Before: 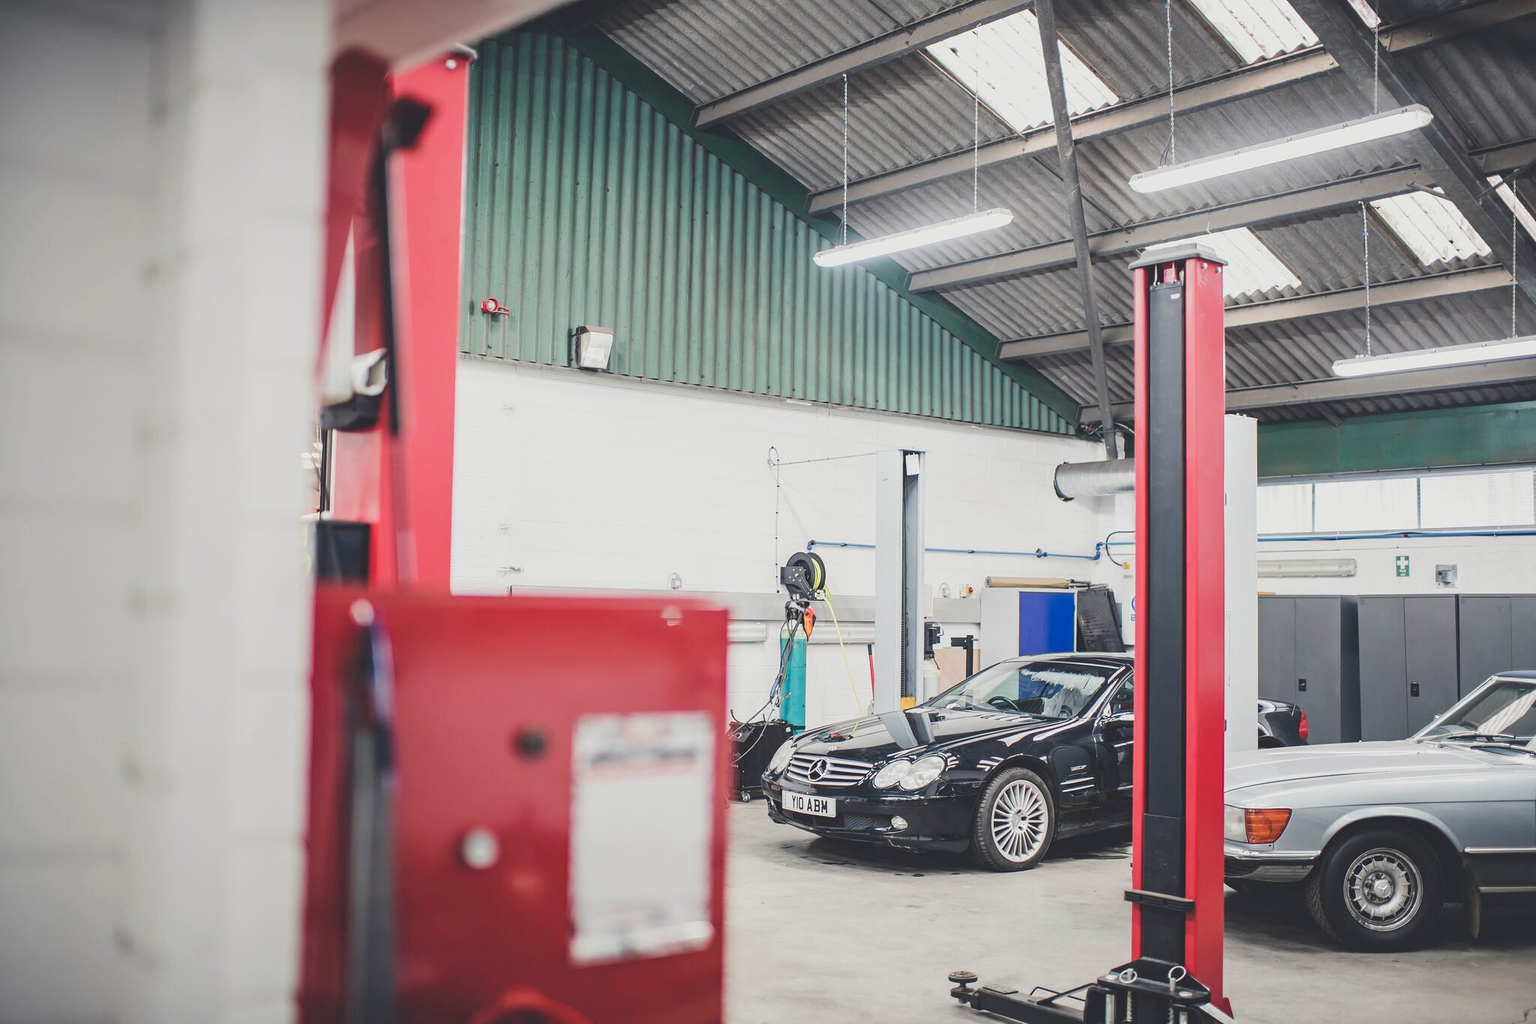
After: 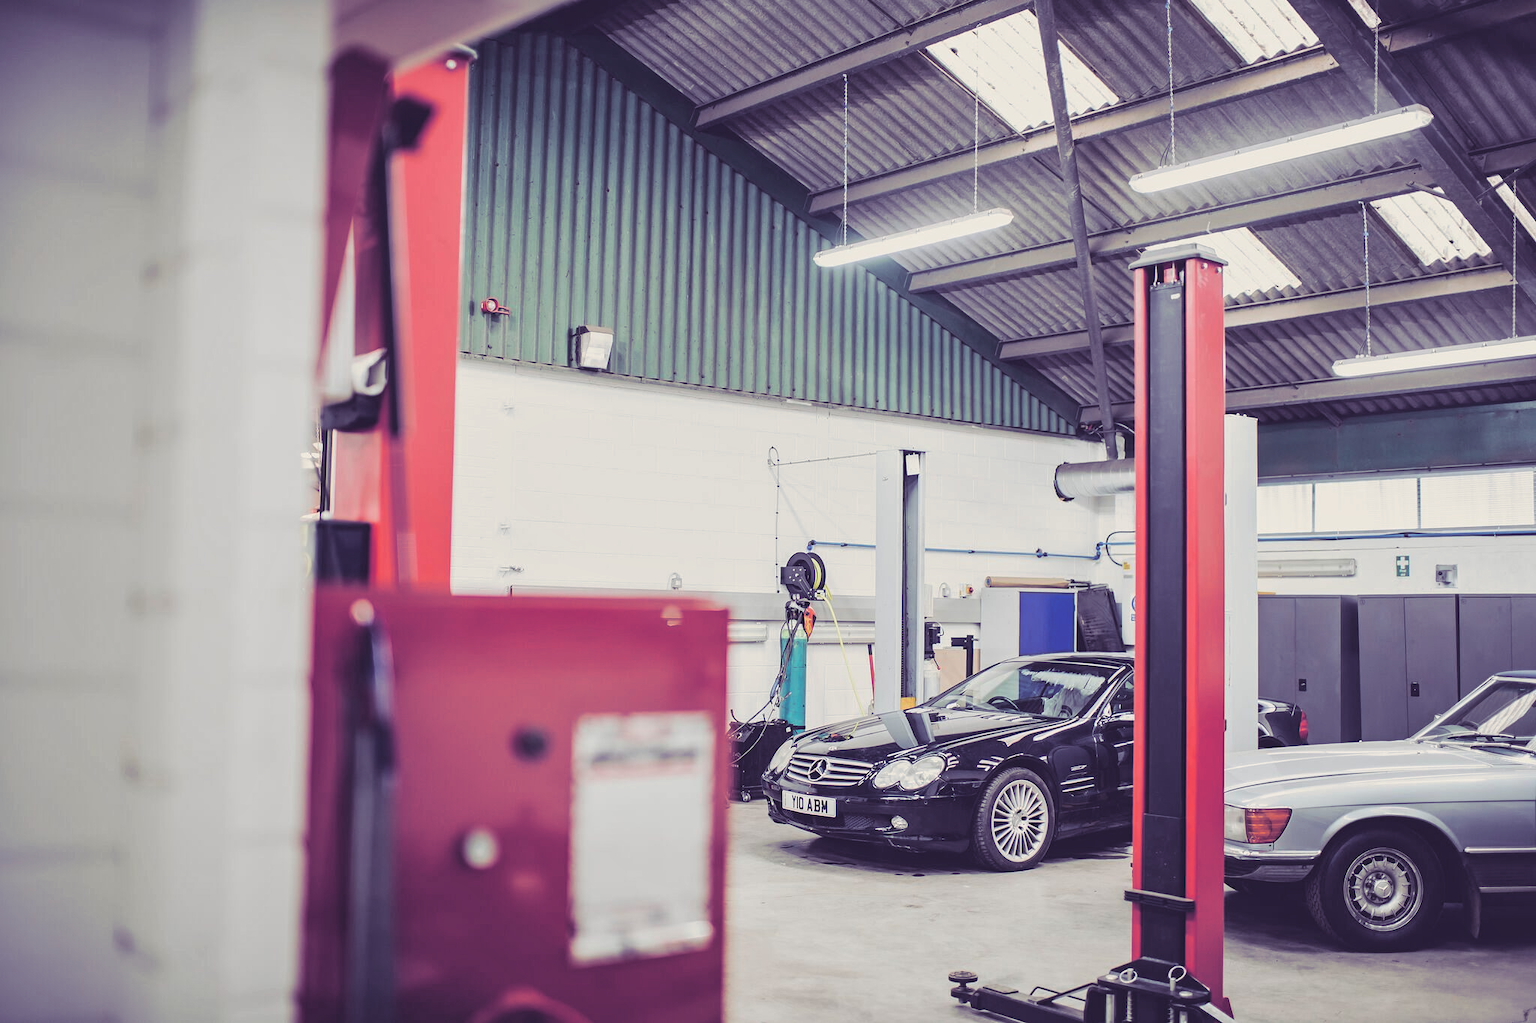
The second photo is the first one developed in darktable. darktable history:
local contrast: mode bilateral grid, contrast 10, coarseness 25, detail 115%, midtone range 0.2
split-toning: shadows › hue 255.6°, shadows › saturation 0.66, highlights › hue 43.2°, highlights › saturation 0.68, balance -50.1
shadows and highlights: radius 125.46, shadows 30.51, highlights -30.51, low approximation 0.01, soften with gaussian
